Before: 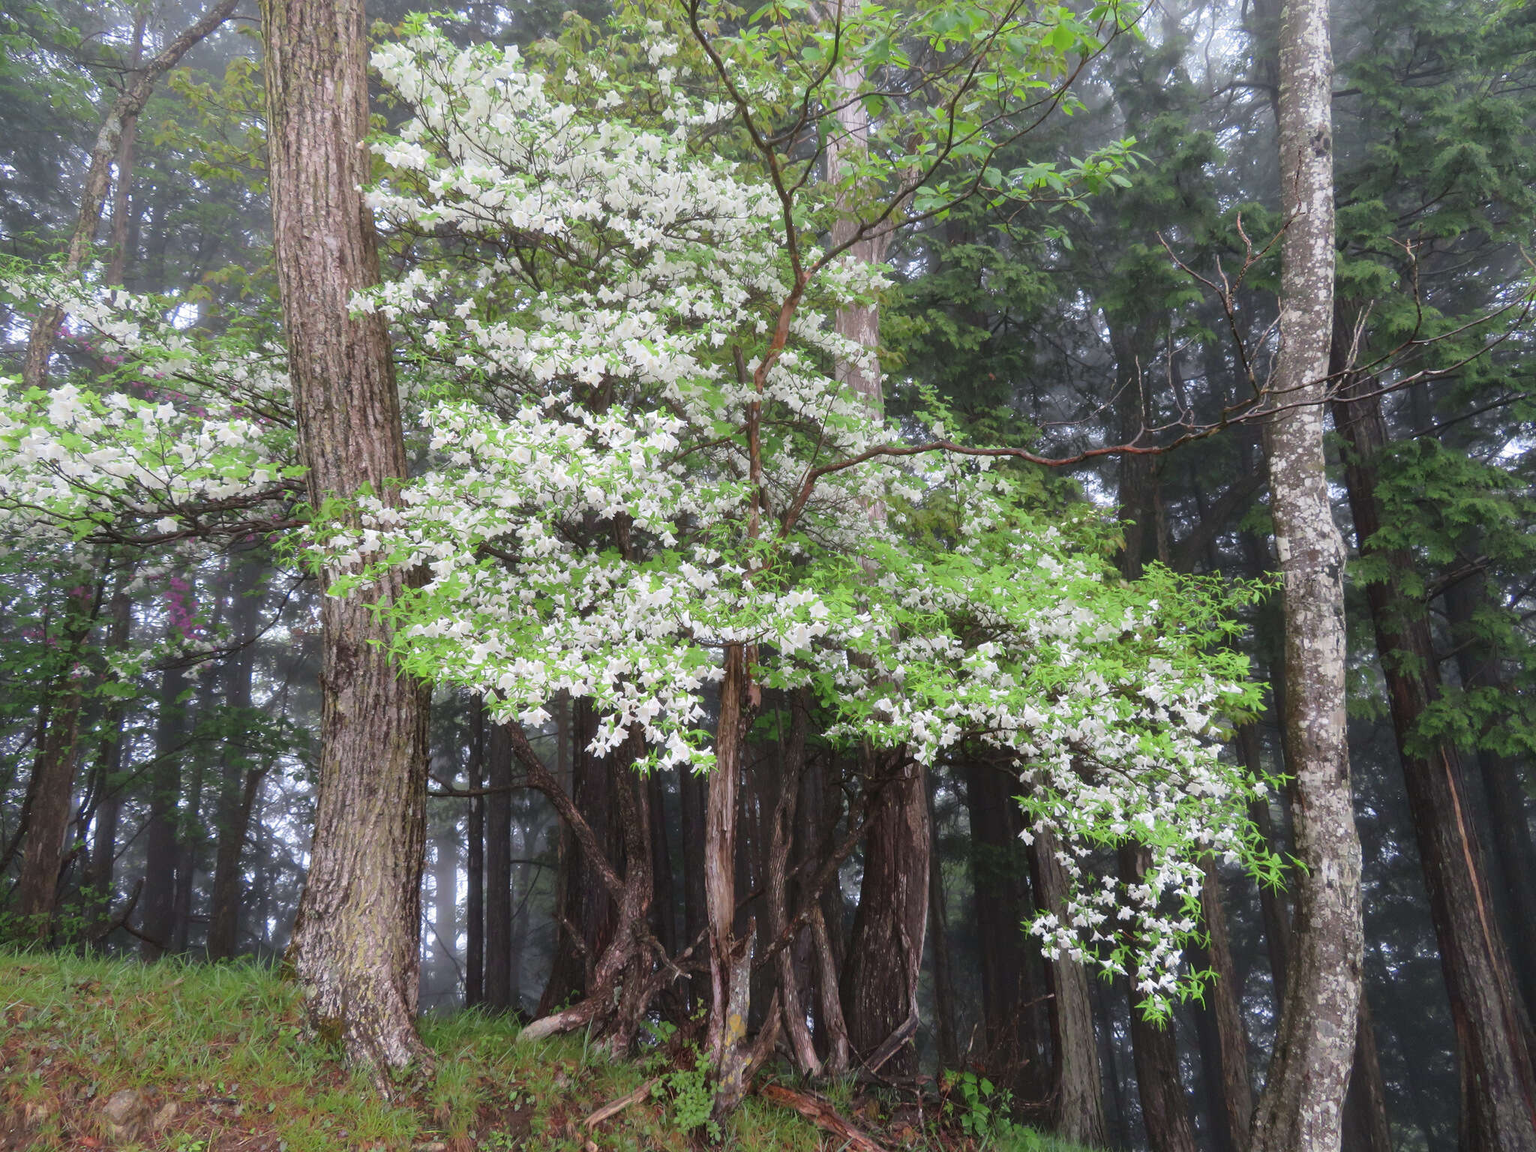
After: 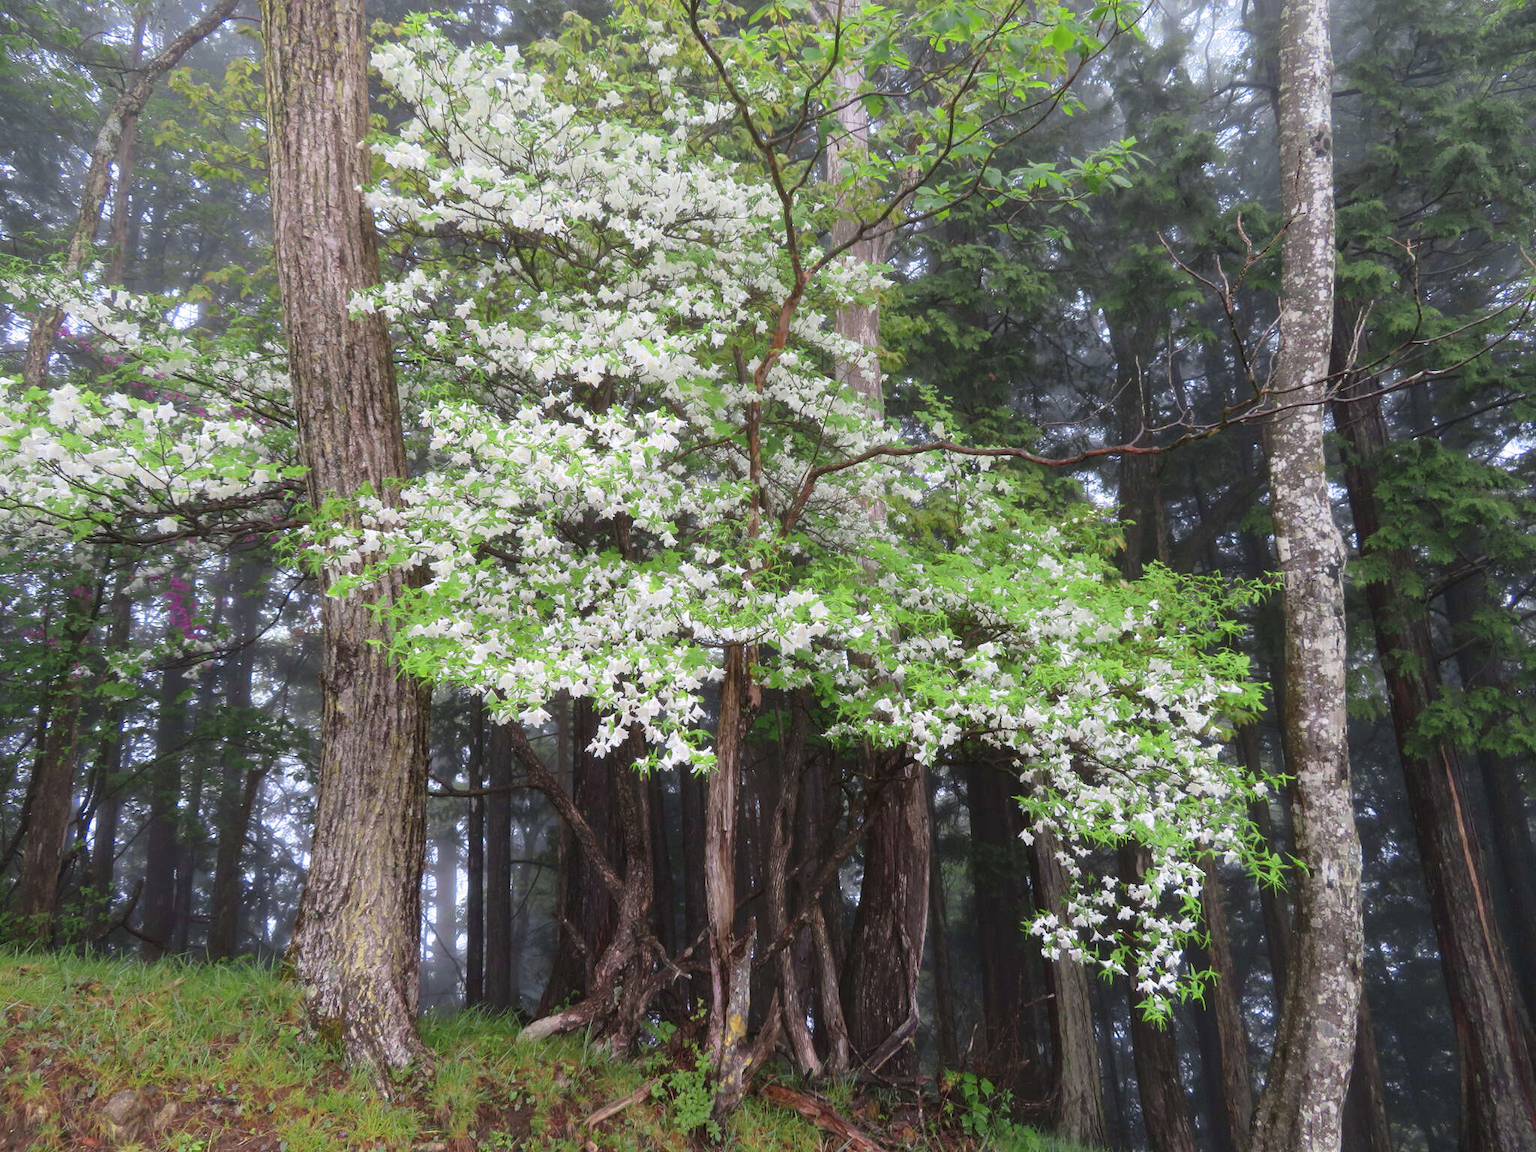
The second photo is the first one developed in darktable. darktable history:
color zones: curves: ch0 [(0, 0.485) (0.178, 0.476) (0.261, 0.623) (0.411, 0.403) (0.708, 0.603) (0.934, 0.412)]; ch1 [(0.003, 0.485) (0.149, 0.496) (0.229, 0.584) (0.326, 0.551) (0.484, 0.262) (0.757, 0.643)]
contrast brightness saturation: contrast 0.05
